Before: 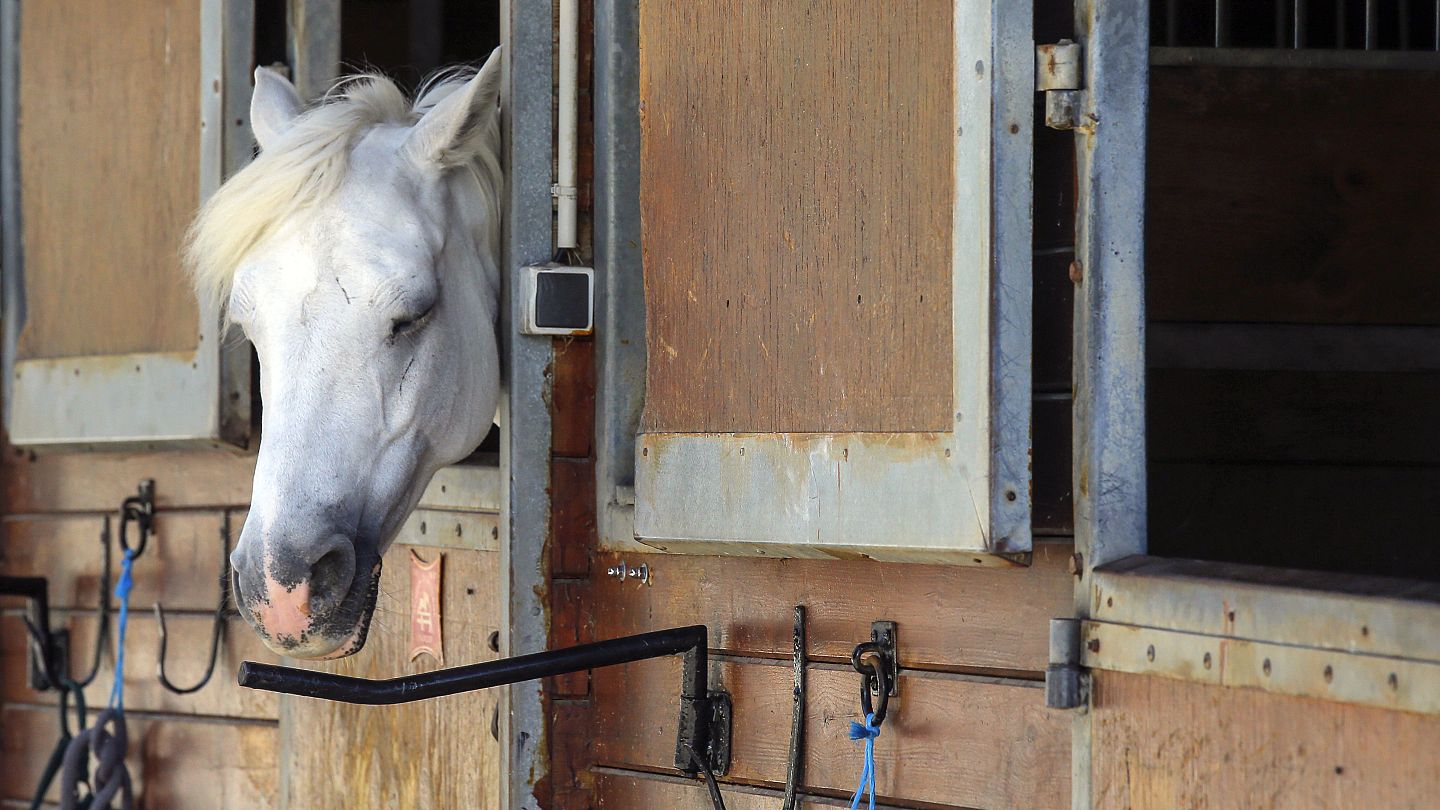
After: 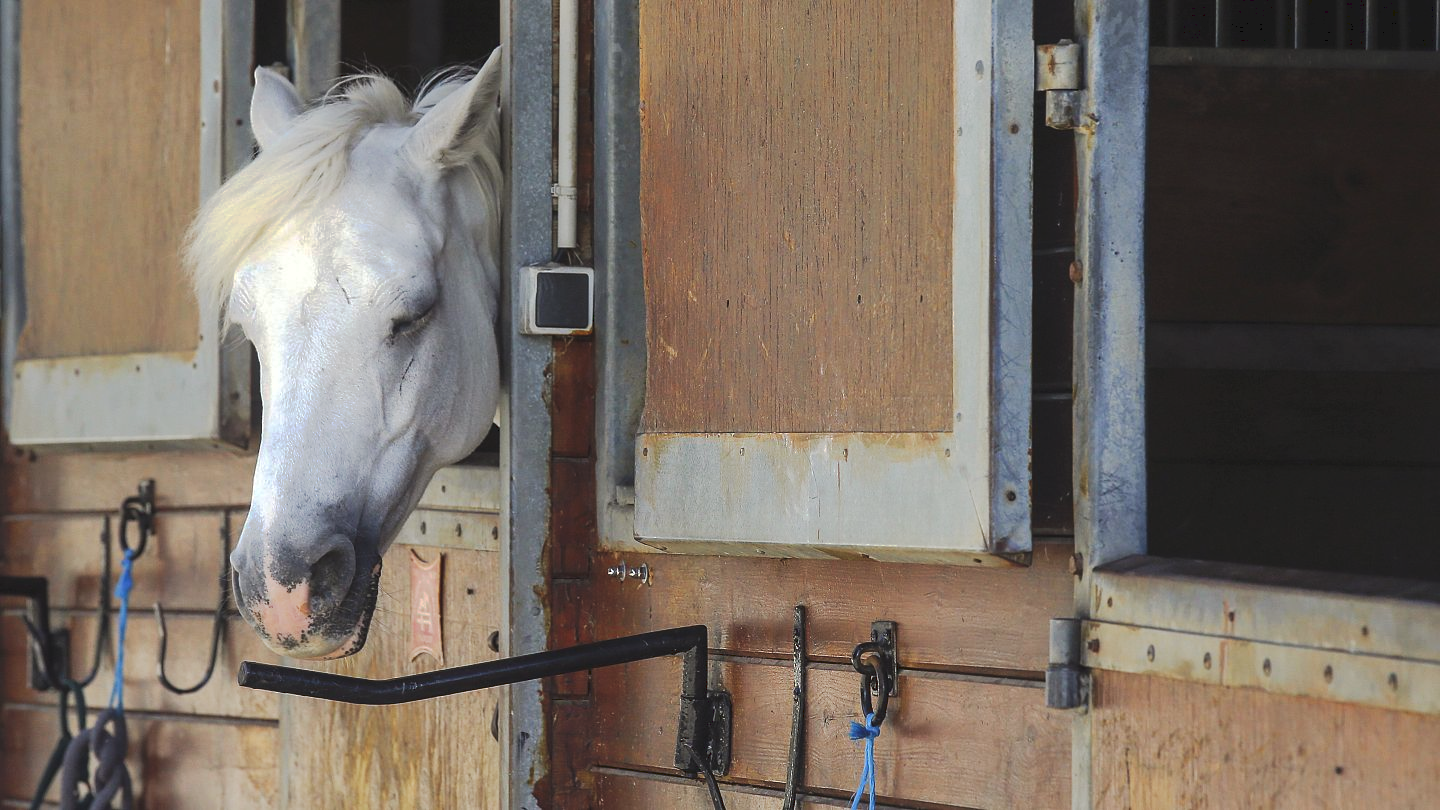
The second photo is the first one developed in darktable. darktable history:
bloom: size 13.65%, threshold 98.39%, strength 4.82%
tone curve: curves: ch0 [(0, 0) (0.003, 0.08) (0.011, 0.088) (0.025, 0.104) (0.044, 0.122) (0.069, 0.141) (0.1, 0.161) (0.136, 0.181) (0.177, 0.209) (0.224, 0.246) (0.277, 0.293) (0.335, 0.343) (0.399, 0.399) (0.468, 0.464) (0.543, 0.54) (0.623, 0.616) (0.709, 0.694) (0.801, 0.757) (0.898, 0.821) (1, 1)], preserve colors none
